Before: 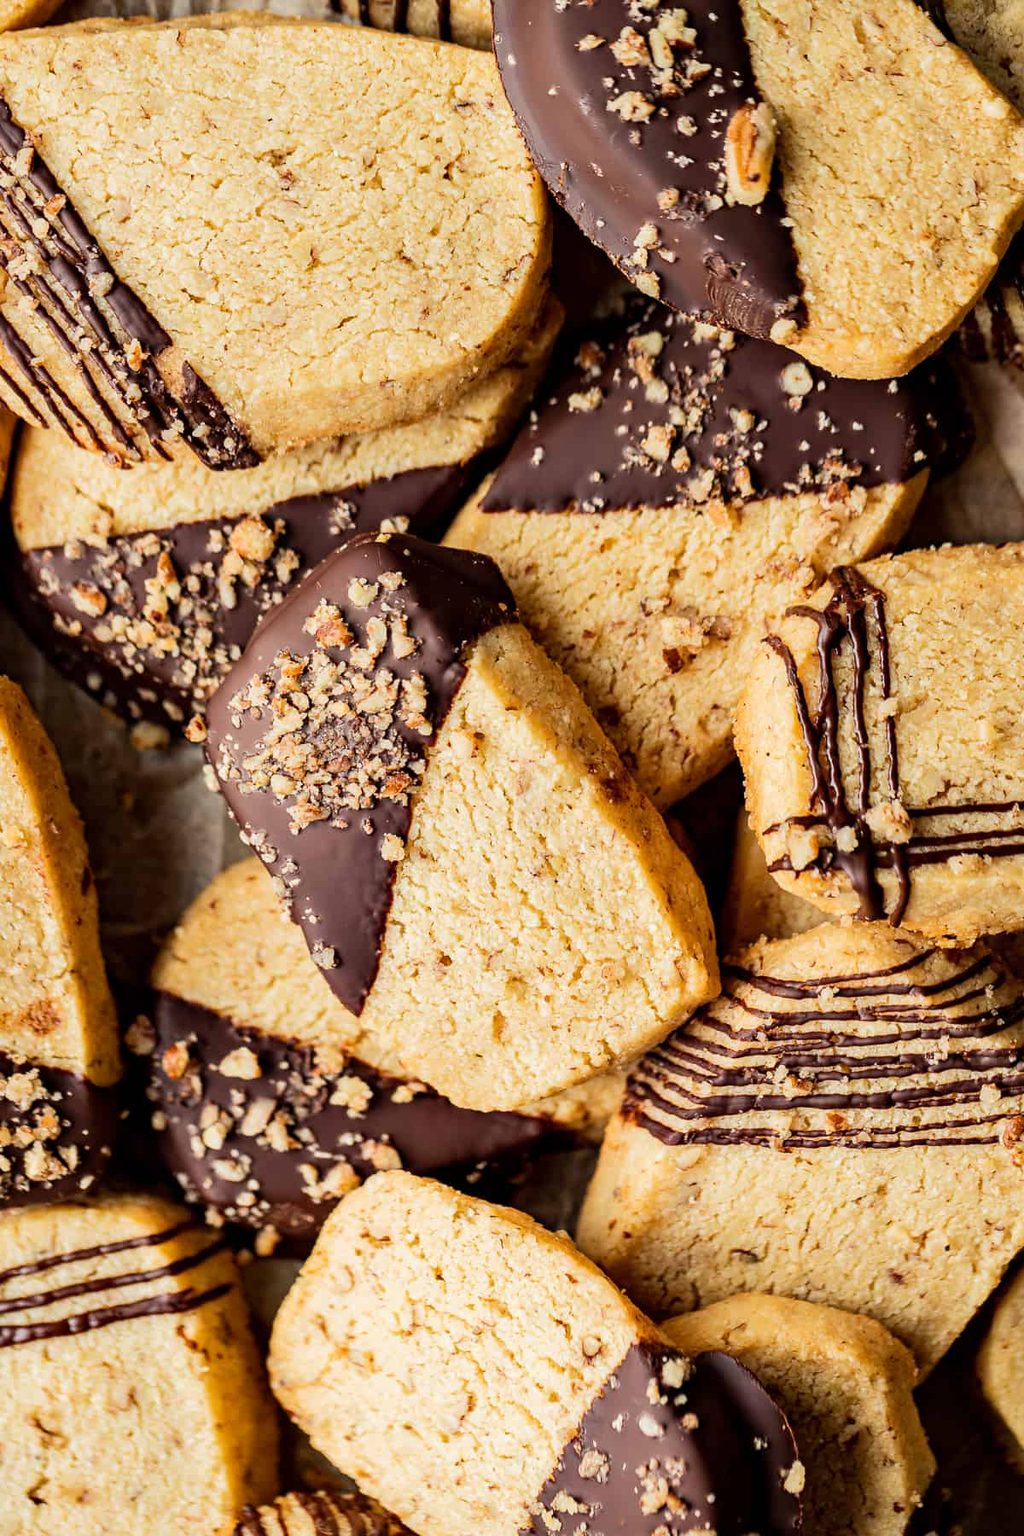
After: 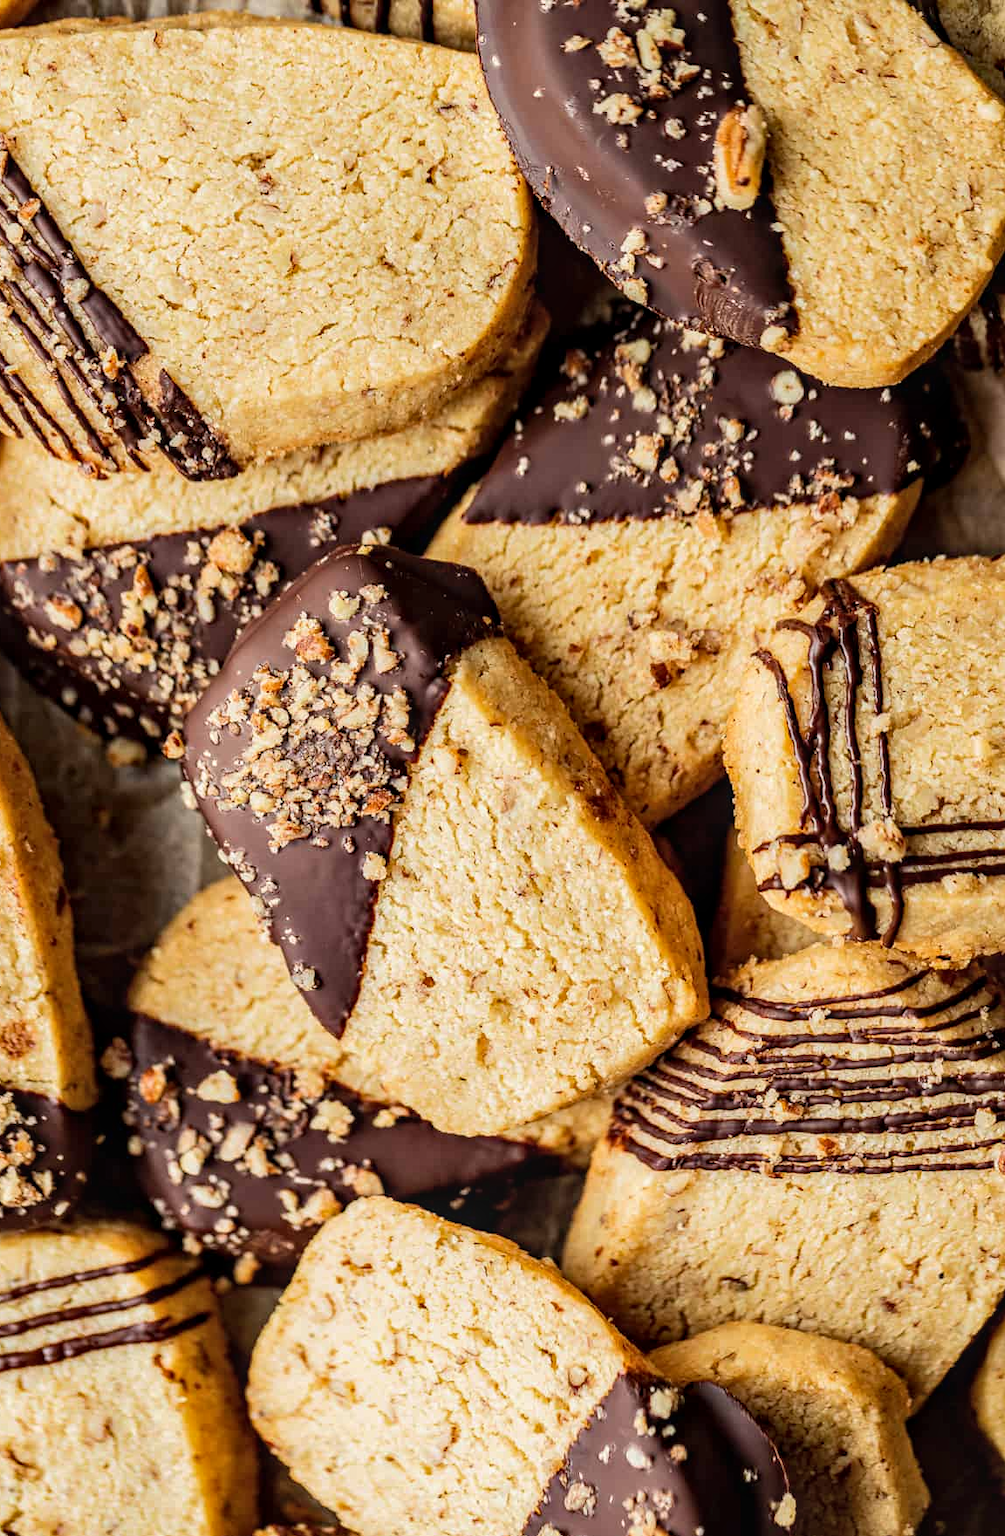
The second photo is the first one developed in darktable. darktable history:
crop and rotate: left 2.659%, right 1.217%, bottom 2.165%
local contrast: on, module defaults
